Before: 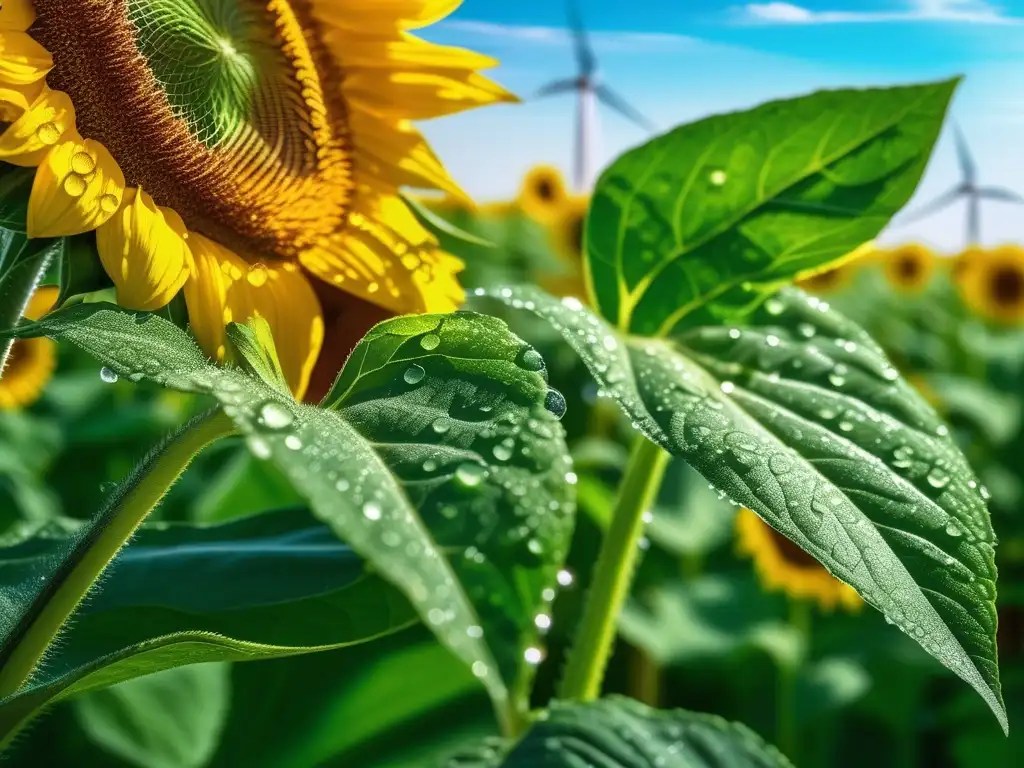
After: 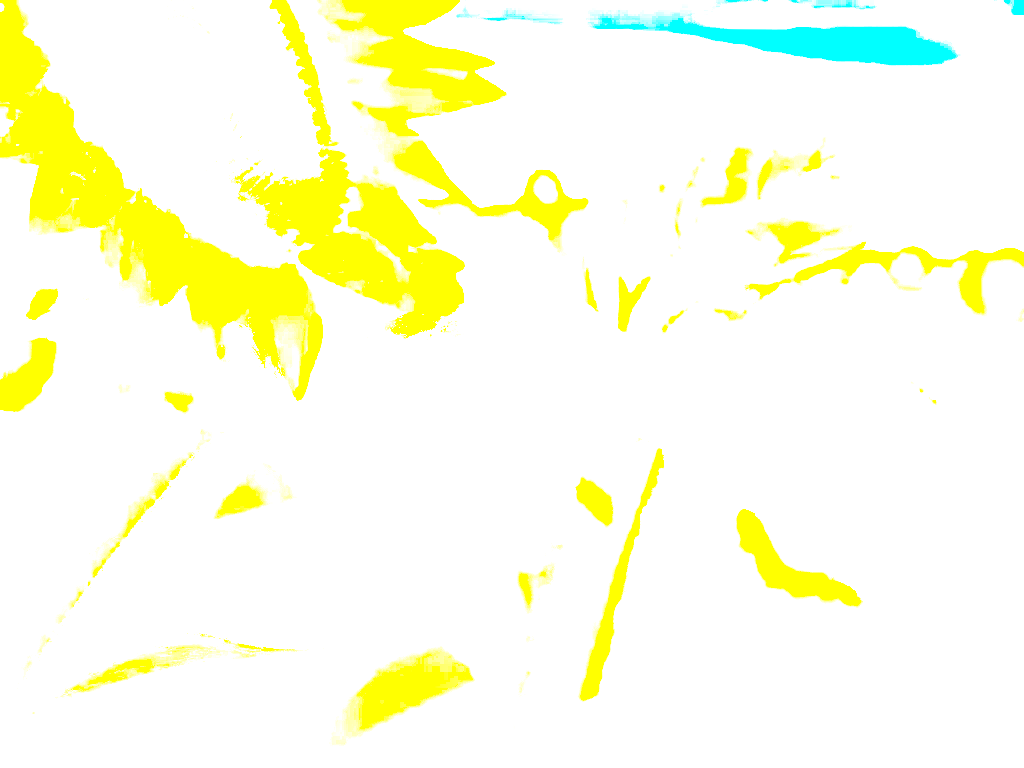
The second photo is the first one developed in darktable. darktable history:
local contrast: on, module defaults
exposure: exposure 8 EV, compensate highlight preservation false
